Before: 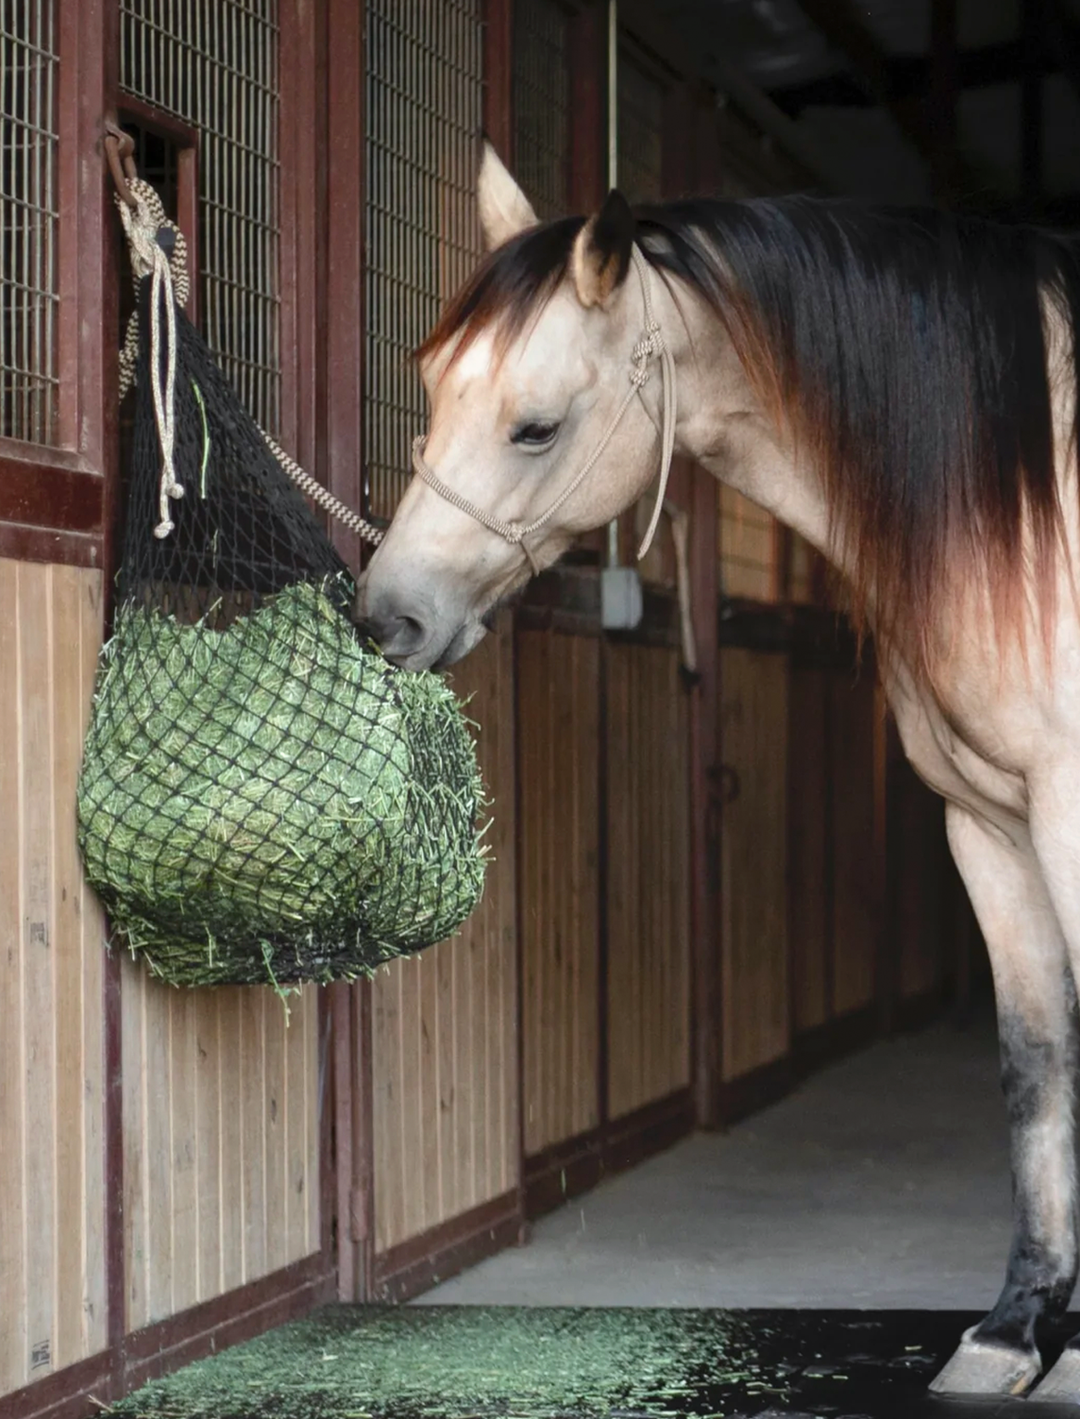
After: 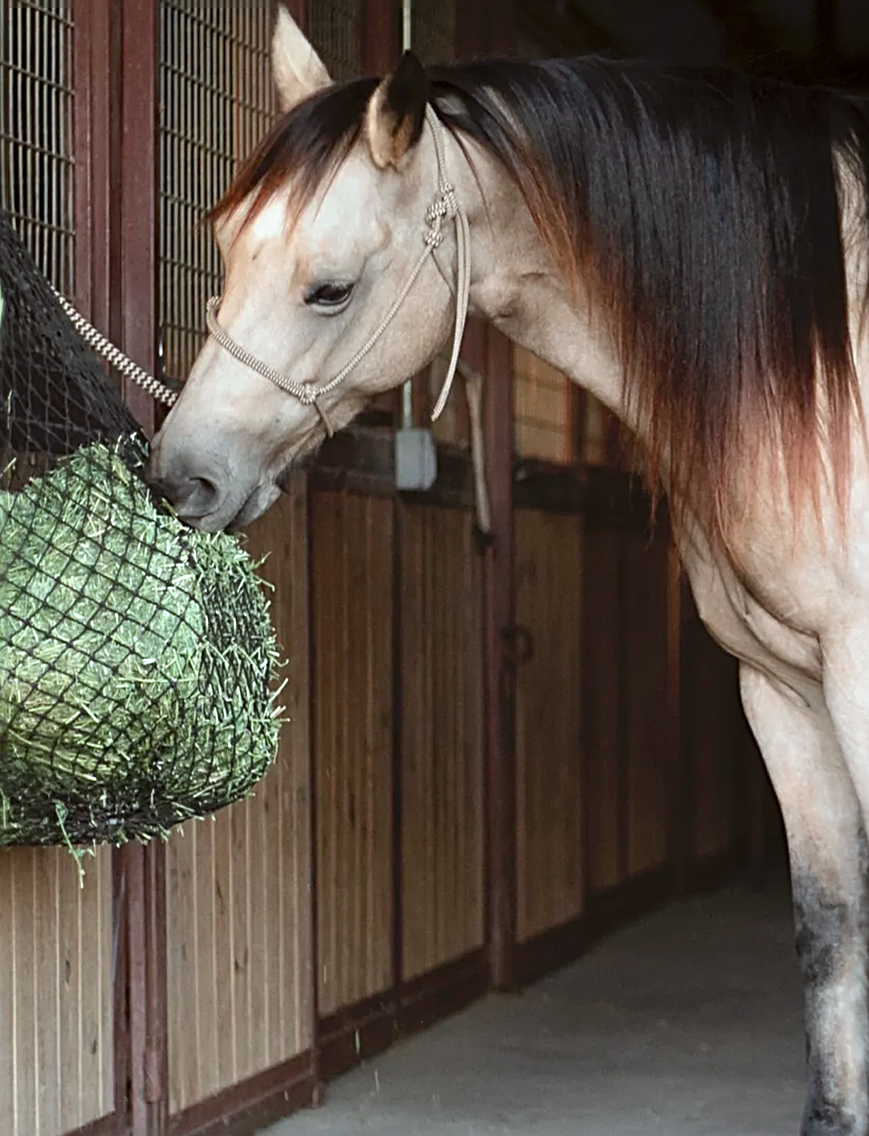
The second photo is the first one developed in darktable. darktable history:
crop: left 19.161%, top 9.807%, right 0%, bottom 9.698%
sharpen: radius 2.838, amount 0.717
color correction: highlights a* -2.75, highlights b* -2.59, shadows a* 2.17, shadows b* 2.83
